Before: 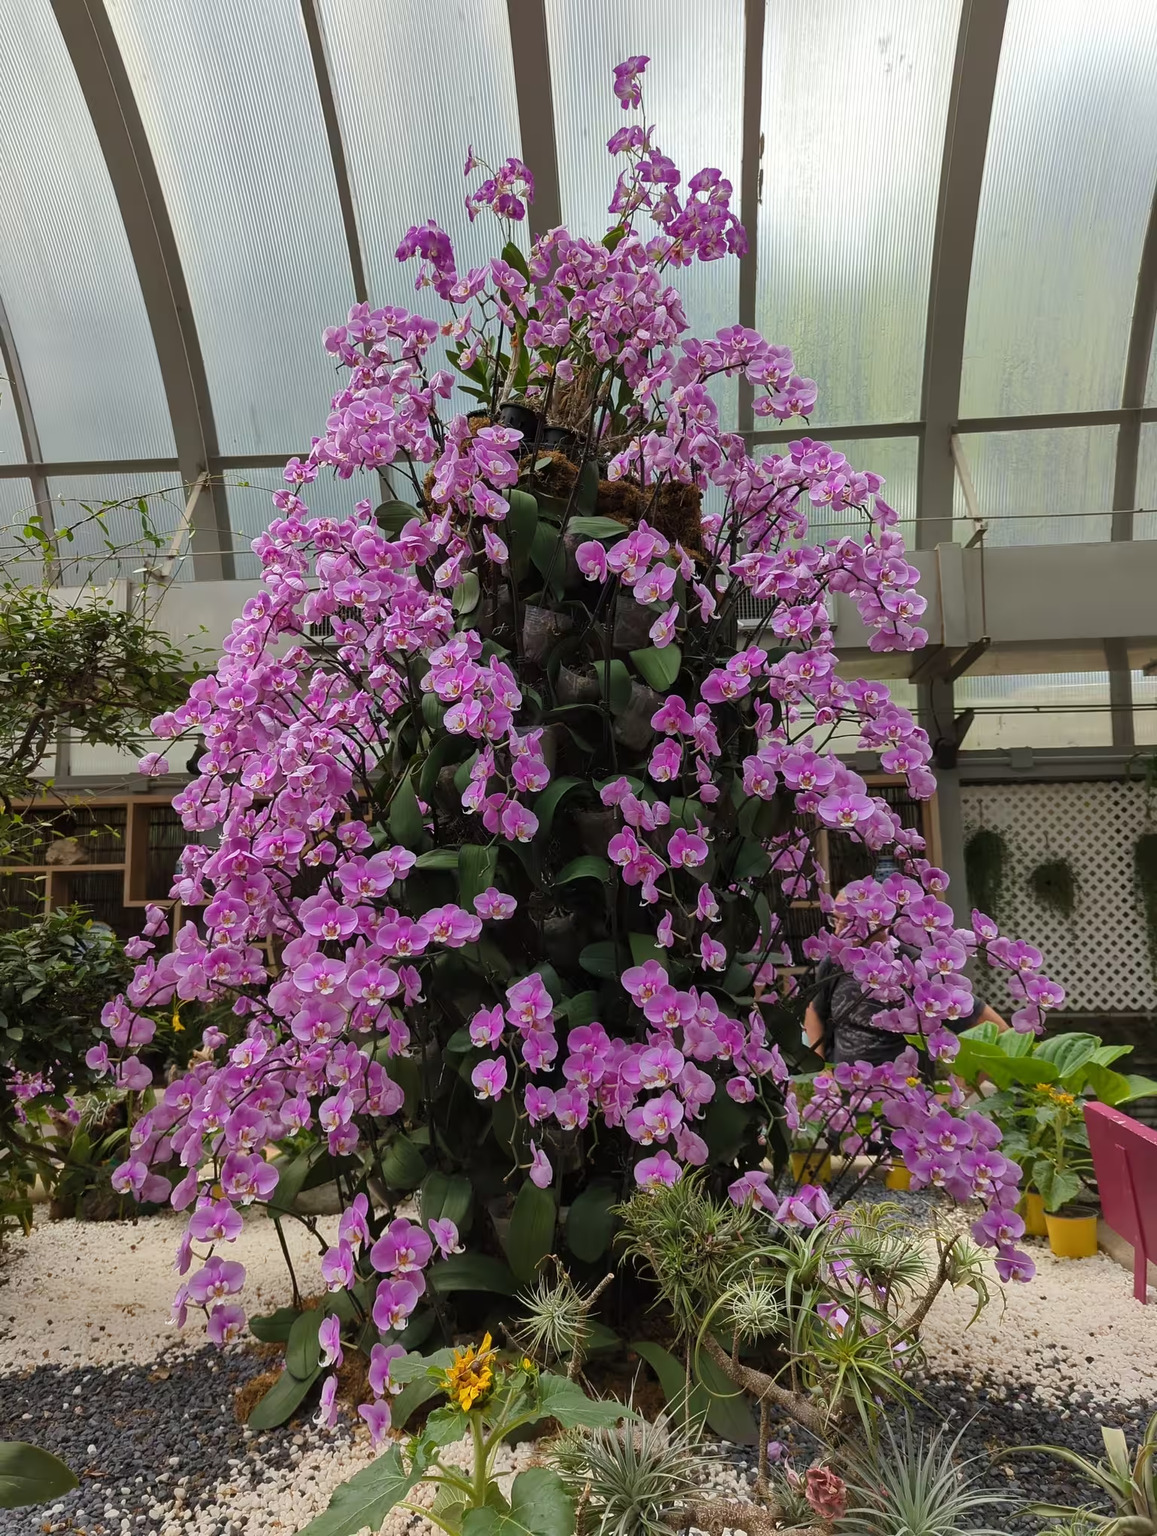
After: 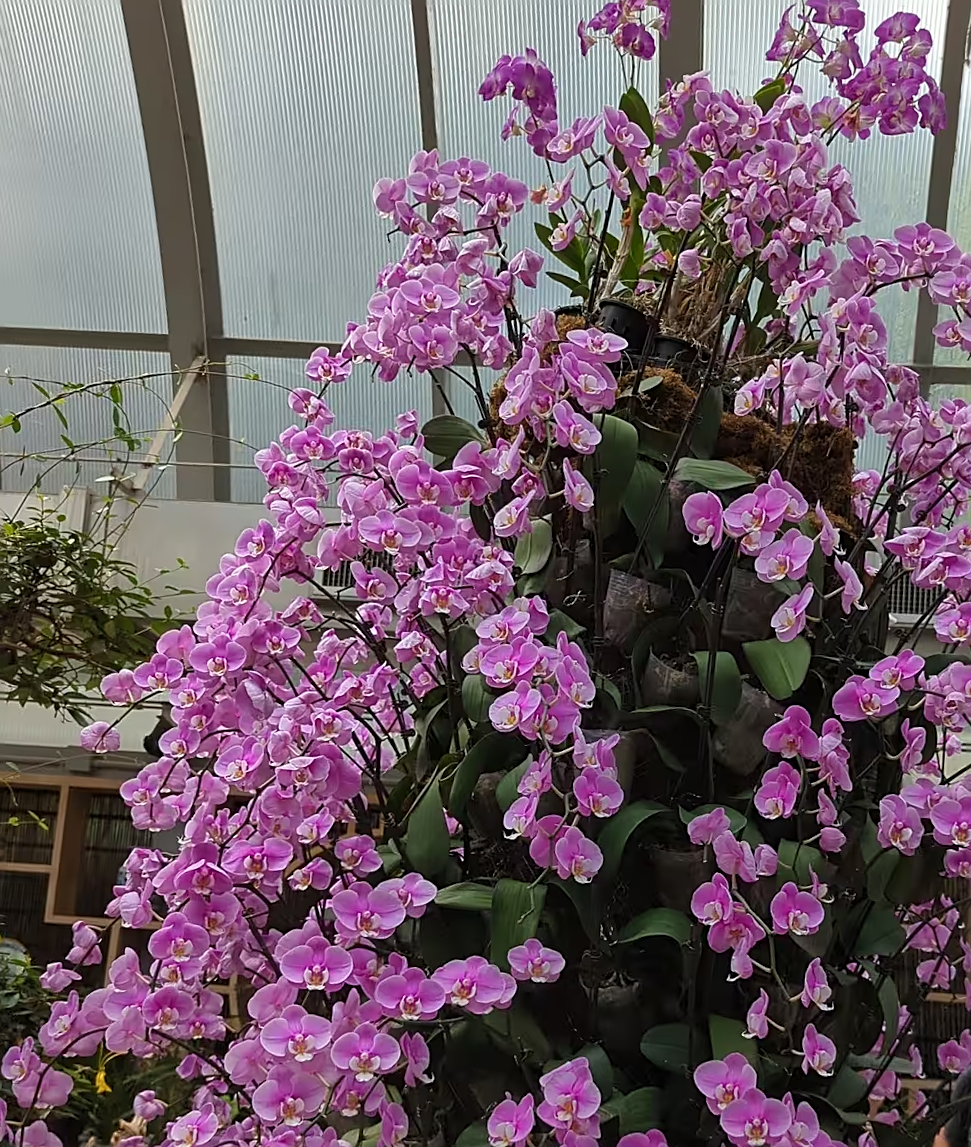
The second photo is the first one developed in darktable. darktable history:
crop and rotate: angle -4.99°, left 2.122%, top 6.945%, right 27.566%, bottom 30.519%
sharpen: on, module defaults
